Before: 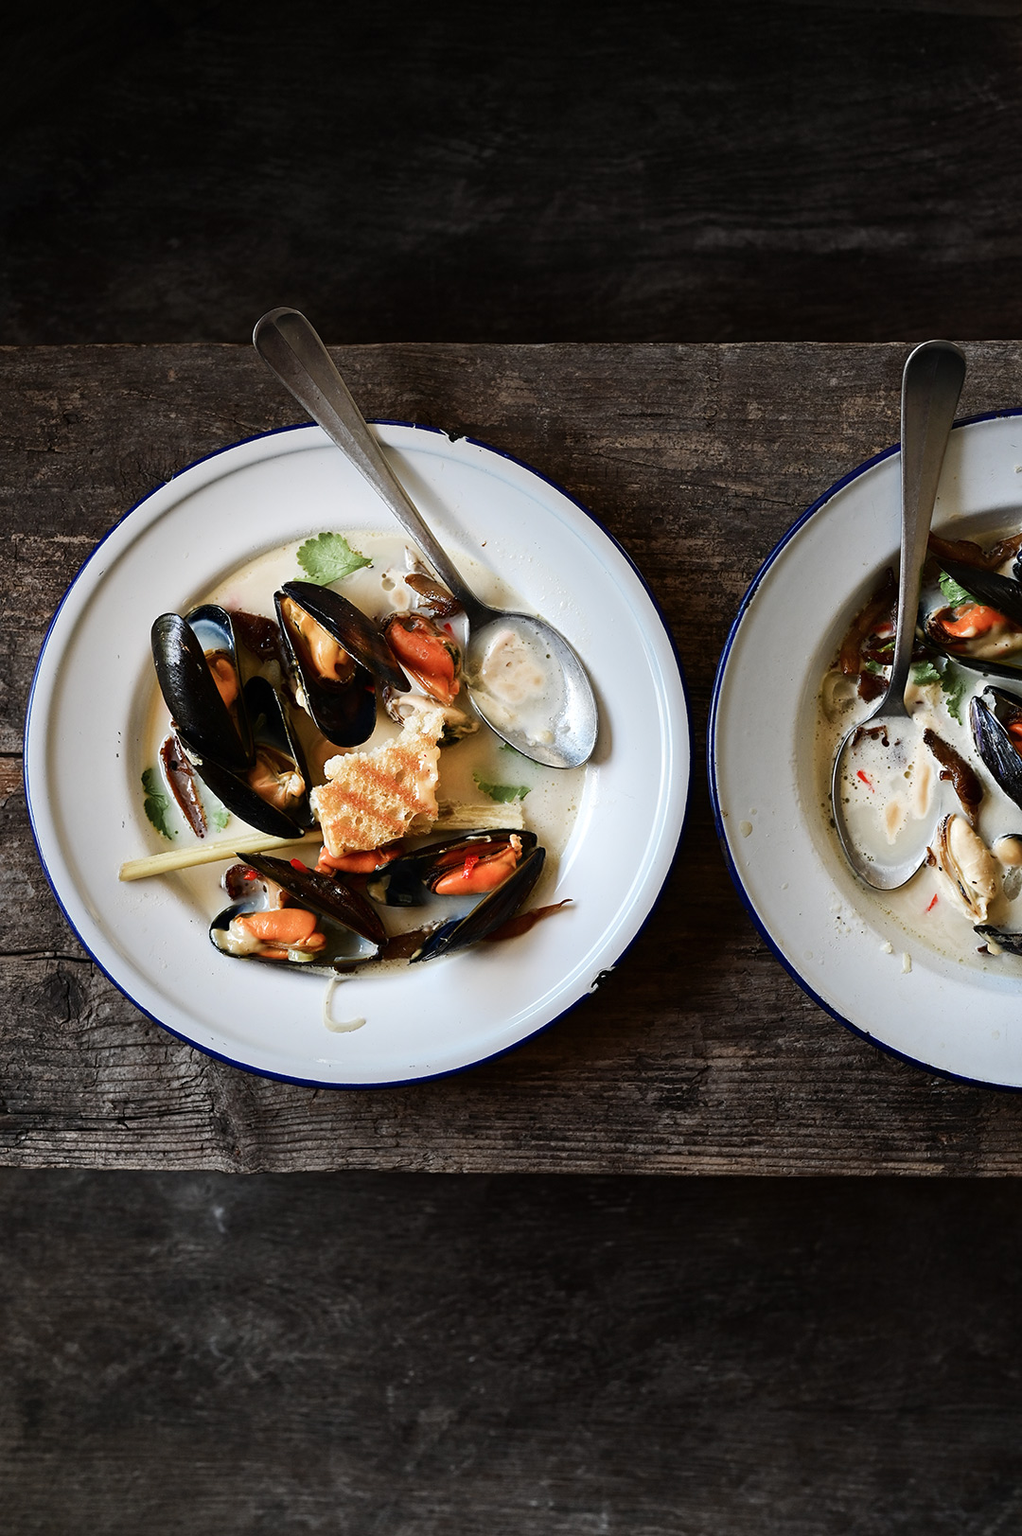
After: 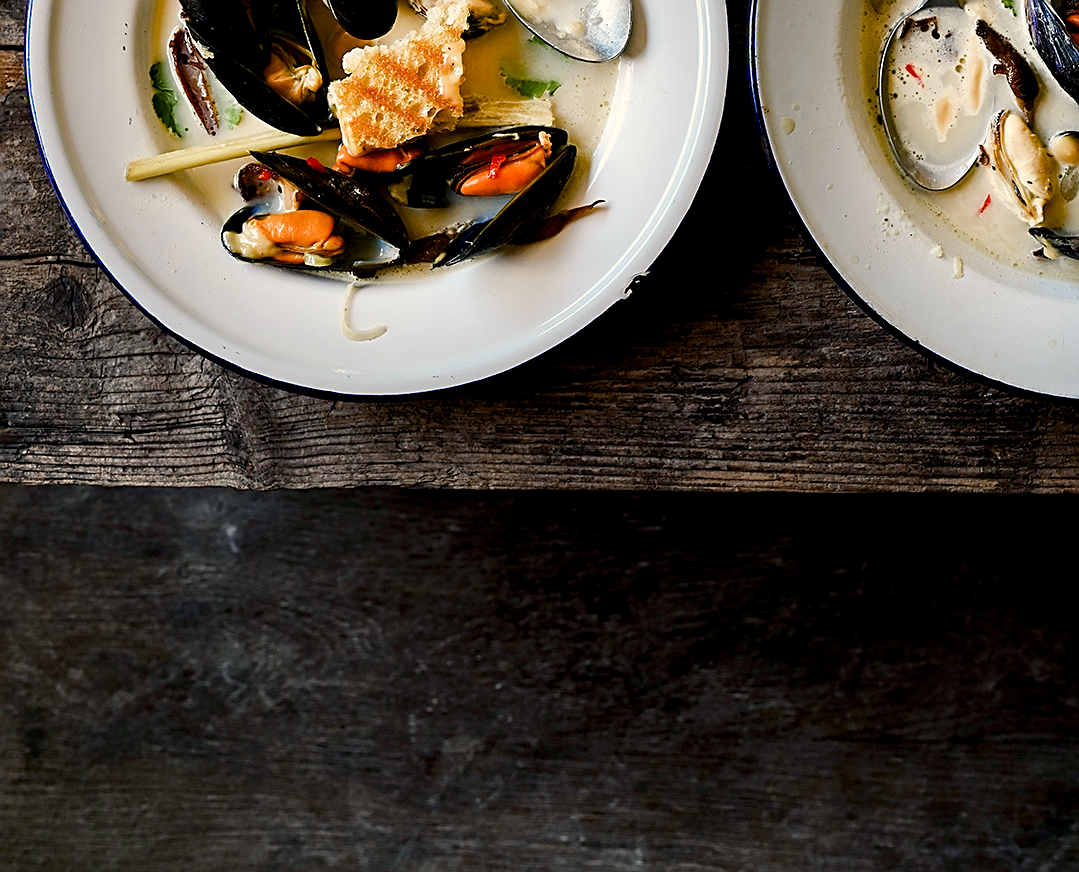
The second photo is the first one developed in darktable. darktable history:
color balance rgb: shadows lift › chroma 3%, shadows lift › hue 240.84°, highlights gain › chroma 3%, highlights gain › hue 73.2°, global offset › luminance -0.5%, perceptual saturation grading › global saturation 20%, perceptual saturation grading › highlights -25%, perceptual saturation grading › shadows 50%, global vibrance 25.26%
sharpen: on, module defaults
crop and rotate: top 46.237%
